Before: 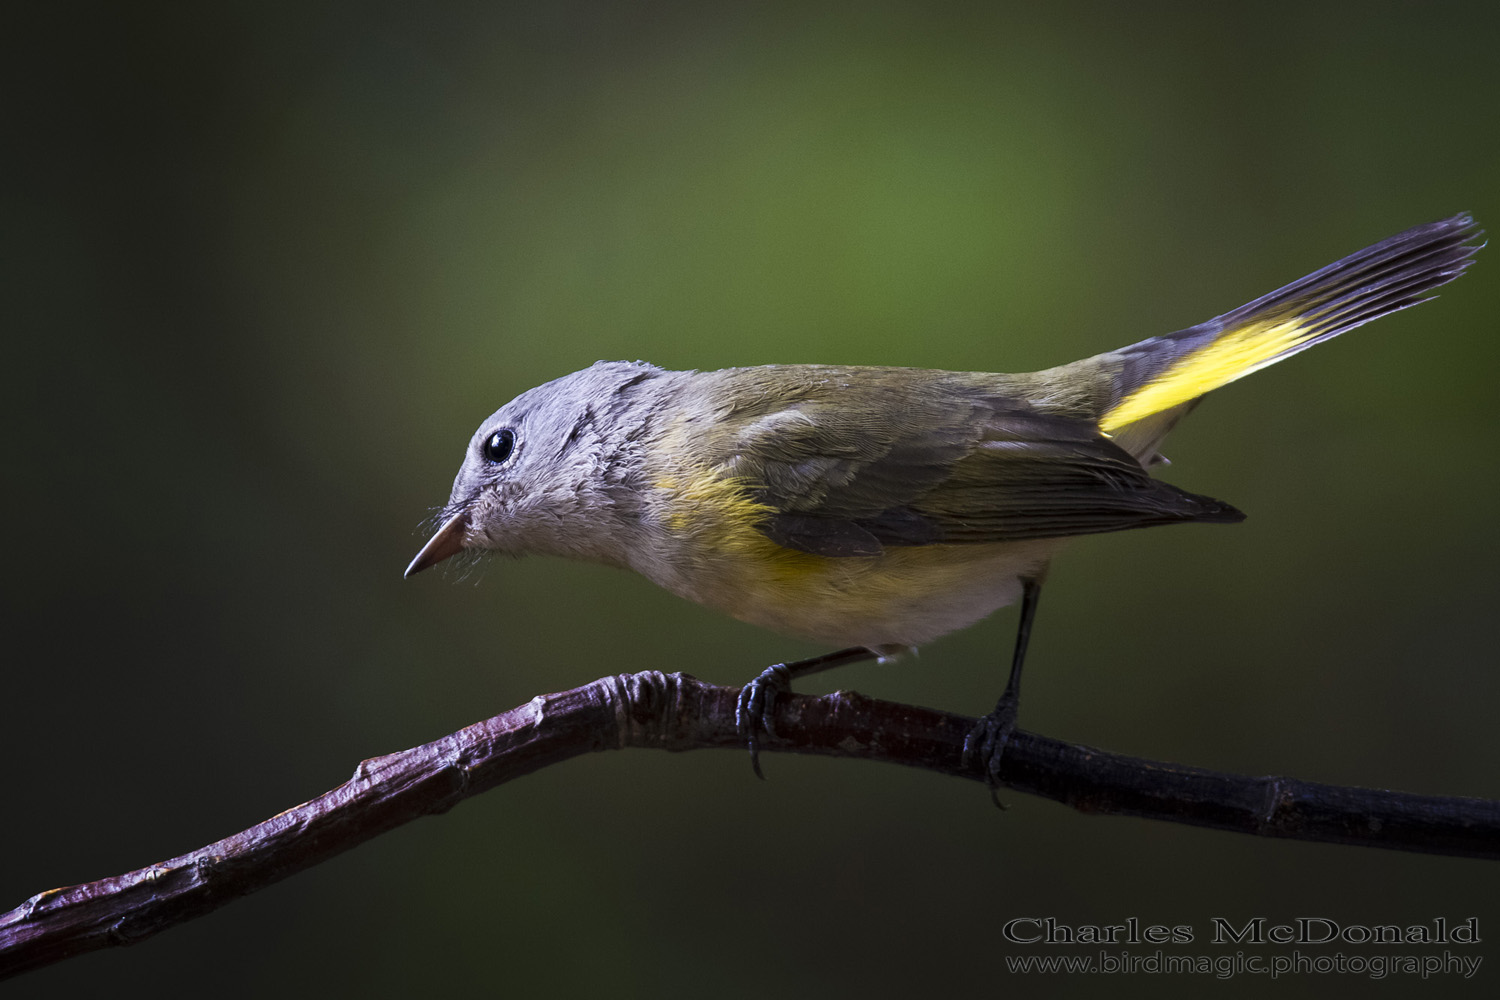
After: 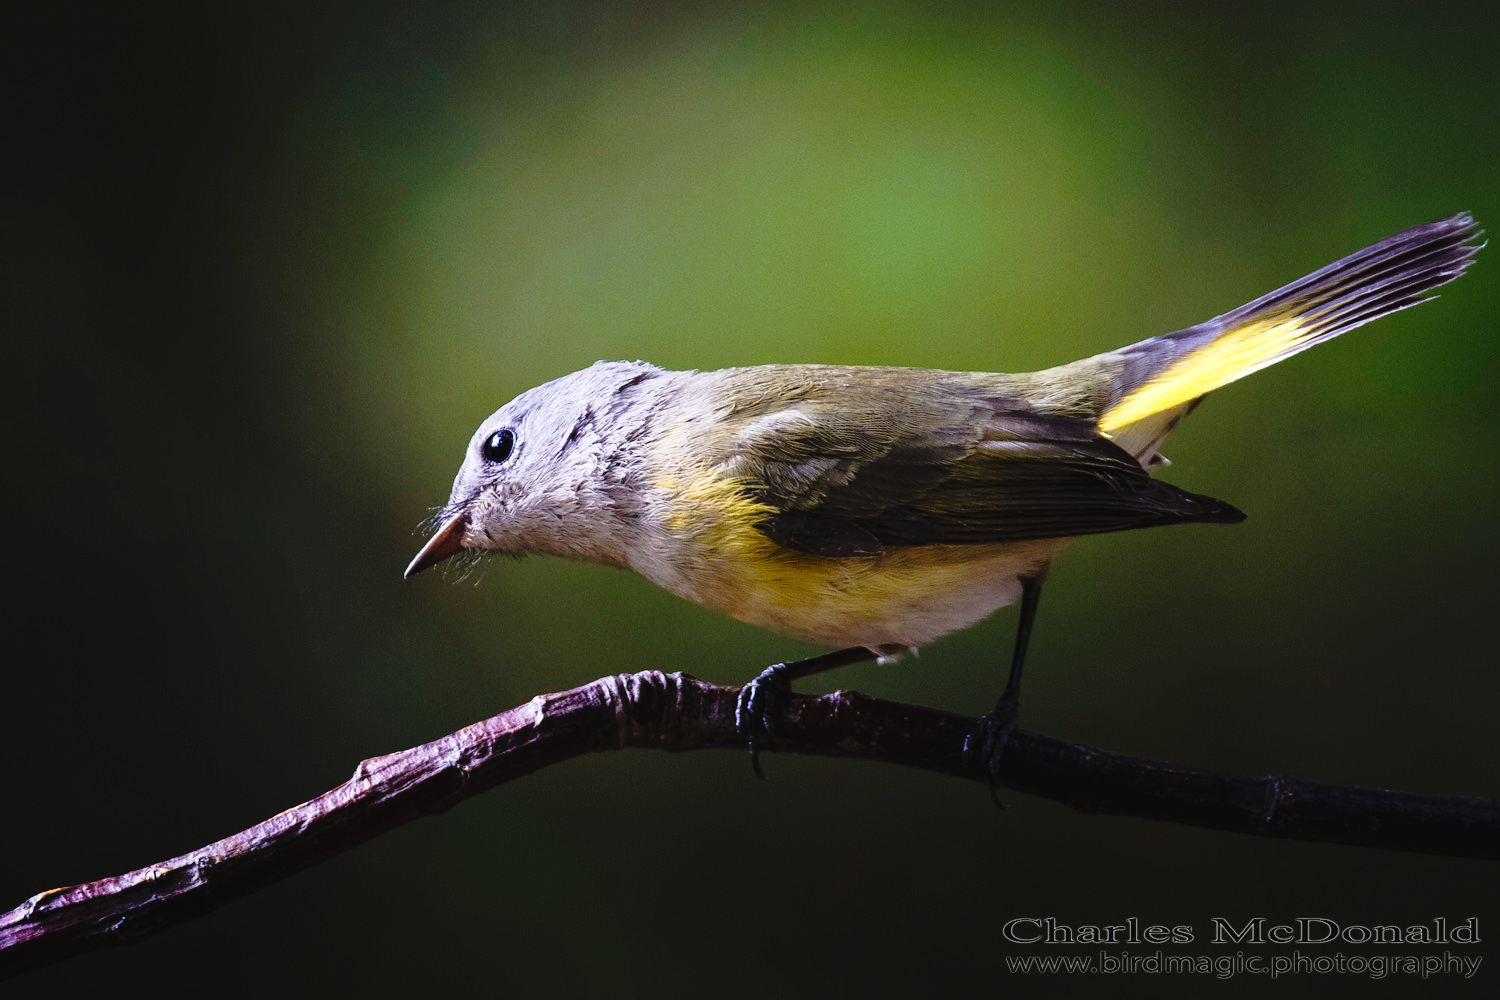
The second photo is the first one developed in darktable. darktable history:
tone equalizer: -8 EV -0.416 EV, -7 EV -0.365 EV, -6 EV -0.364 EV, -5 EV -0.191 EV, -3 EV 0.251 EV, -2 EV 0.35 EV, -1 EV 0.392 EV, +0 EV 0.39 EV
tone curve: curves: ch0 [(0, 0.029) (0.168, 0.142) (0.359, 0.44) (0.469, 0.544) (0.634, 0.722) (0.858, 0.903) (1, 0.968)]; ch1 [(0, 0) (0.437, 0.453) (0.472, 0.47) (0.502, 0.502) (0.54, 0.534) (0.57, 0.592) (0.618, 0.66) (0.699, 0.749) (0.859, 0.919) (1, 1)]; ch2 [(0, 0) (0.33, 0.301) (0.421, 0.443) (0.476, 0.498) (0.505, 0.503) (0.547, 0.557) (0.586, 0.634) (0.608, 0.676) (1, 1)], preserve colors none
